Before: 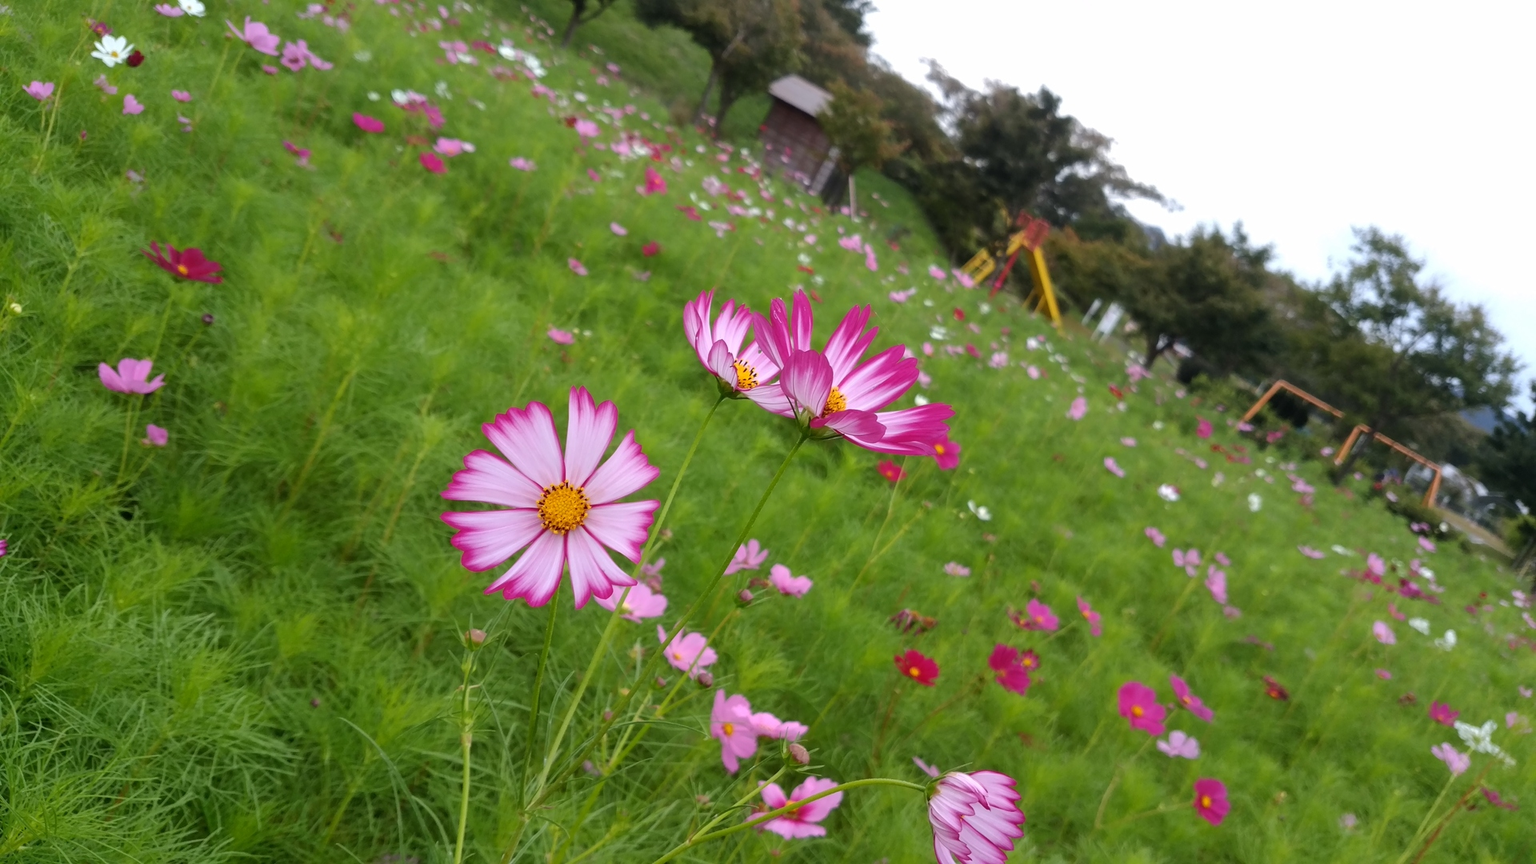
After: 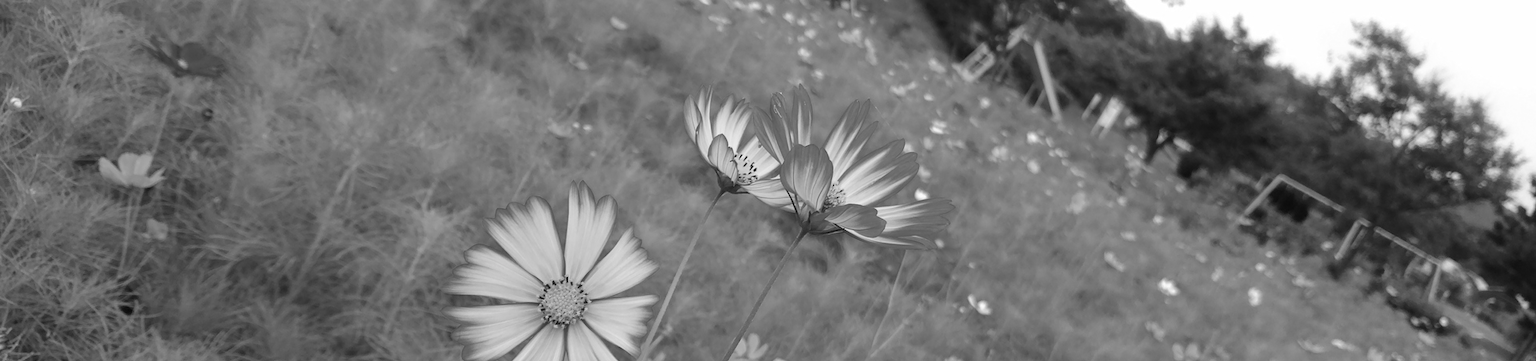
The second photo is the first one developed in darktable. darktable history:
color zones: curves: ch1 [(0, -0.014) (0.143, -0.013) (0.286, -0.013) (0.429, -0.016) (0.571, -0.019) (0.714, -0.015) (0.857, 0.002) (1, -0.014)]
color correction: saturation 1.32
crop and rotate: top 23.84%, bottom 34.294%
color balance rgb: linear chroma grading › shadows -3%, linear chroma grading › highlights -4%
